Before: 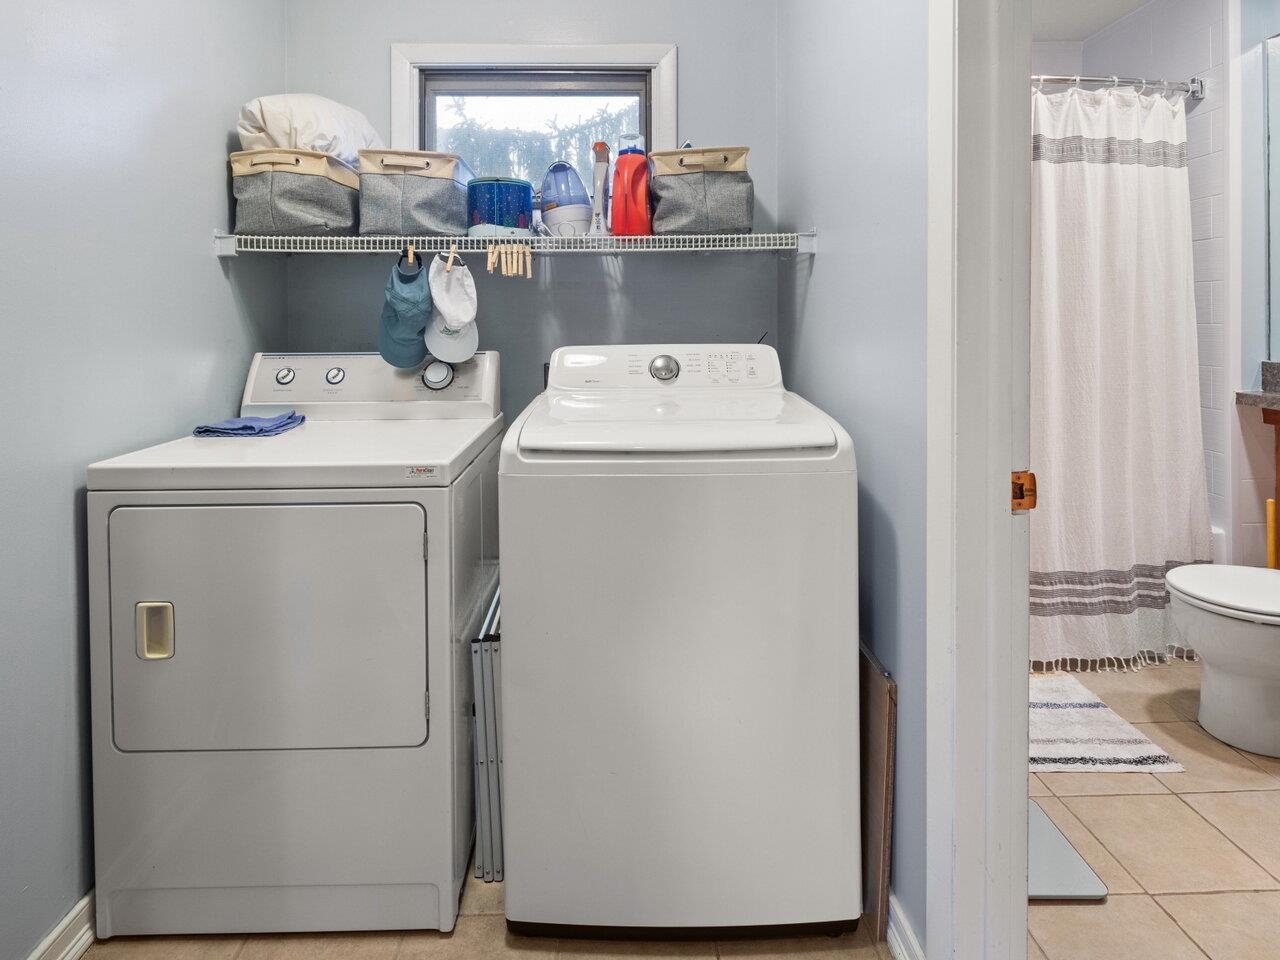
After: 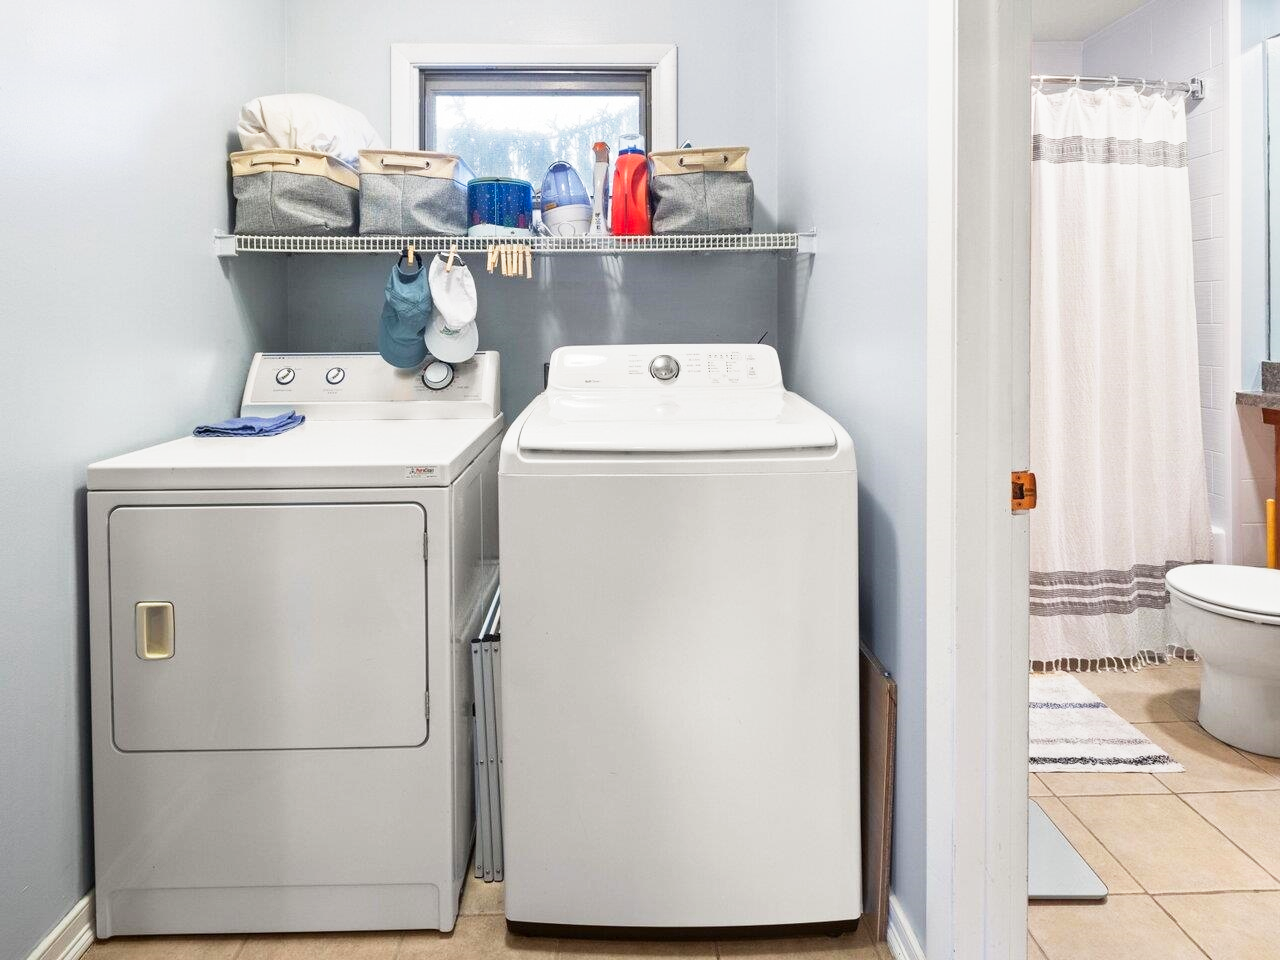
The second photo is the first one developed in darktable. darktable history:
vibrance: on, module defaults
base curve: curves: ch0 [(0, 0) (0.579, 0.807) (1, 1)], preserve colors none
